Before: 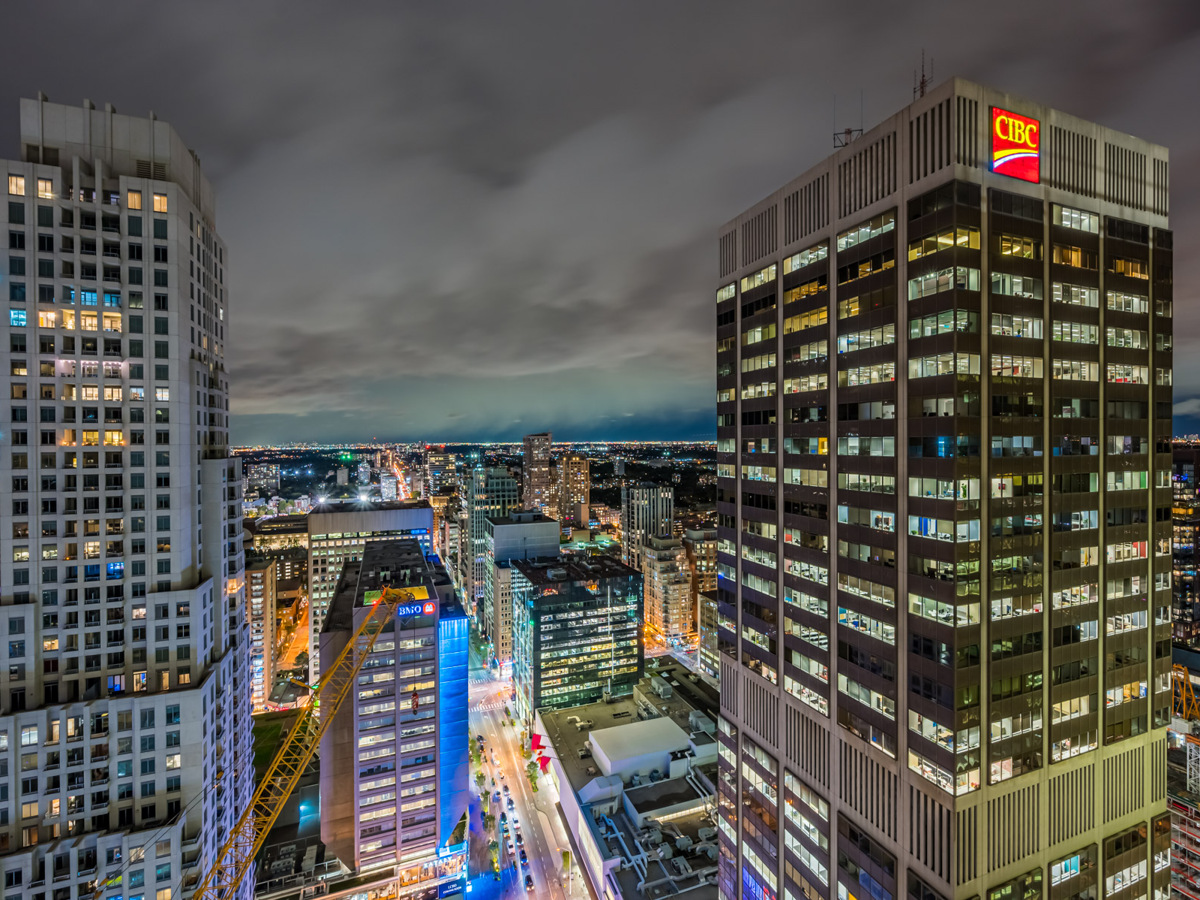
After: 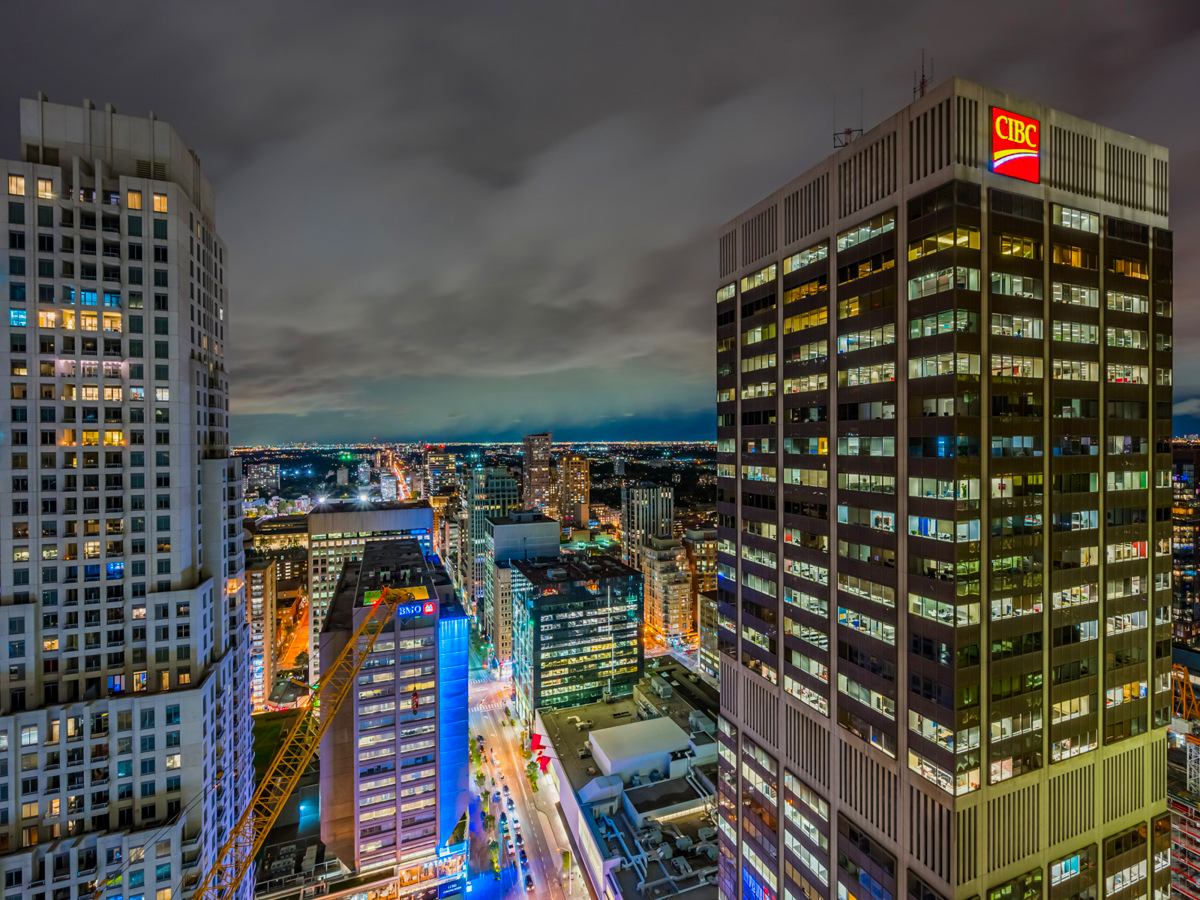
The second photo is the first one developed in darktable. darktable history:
exposure: exposure -0.157 EV, compensate highlight preservation false
contrast brightness saturation: brightness -0.02, saturation 0.35
